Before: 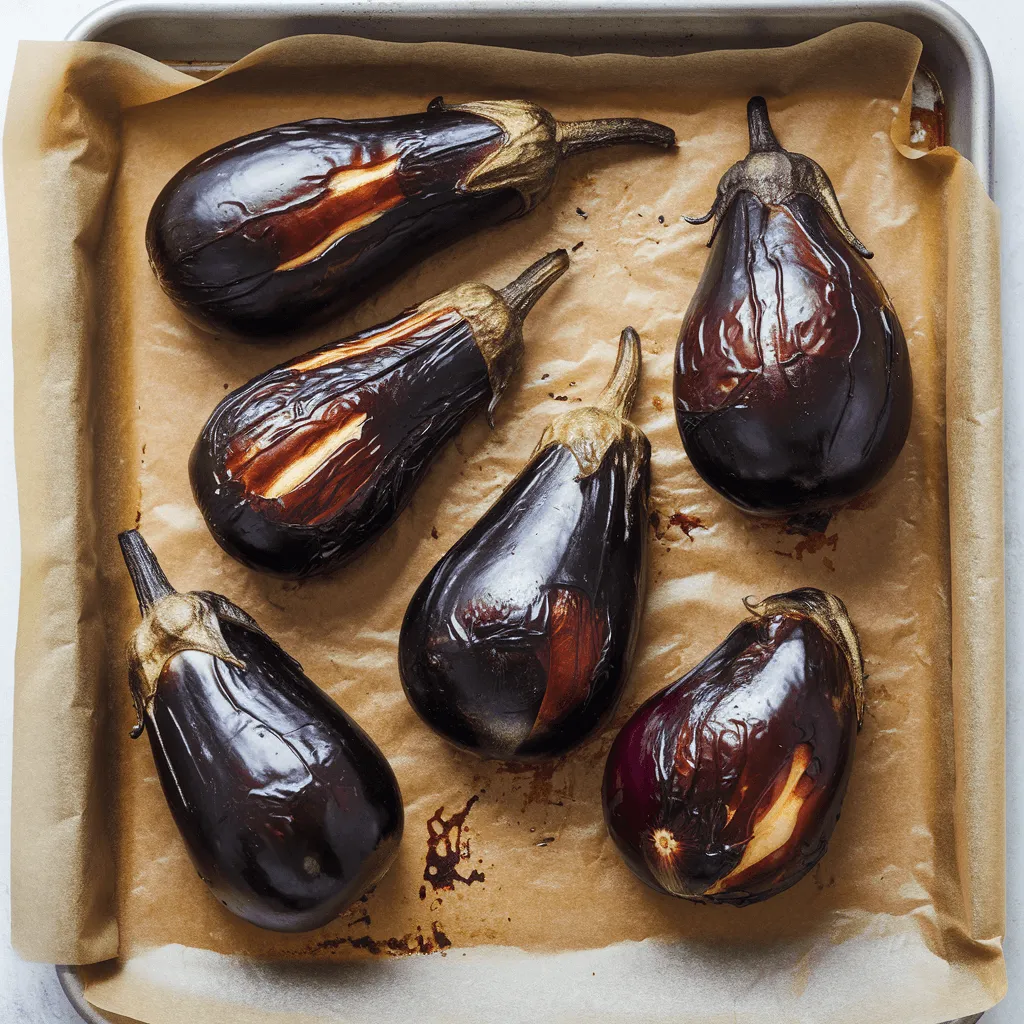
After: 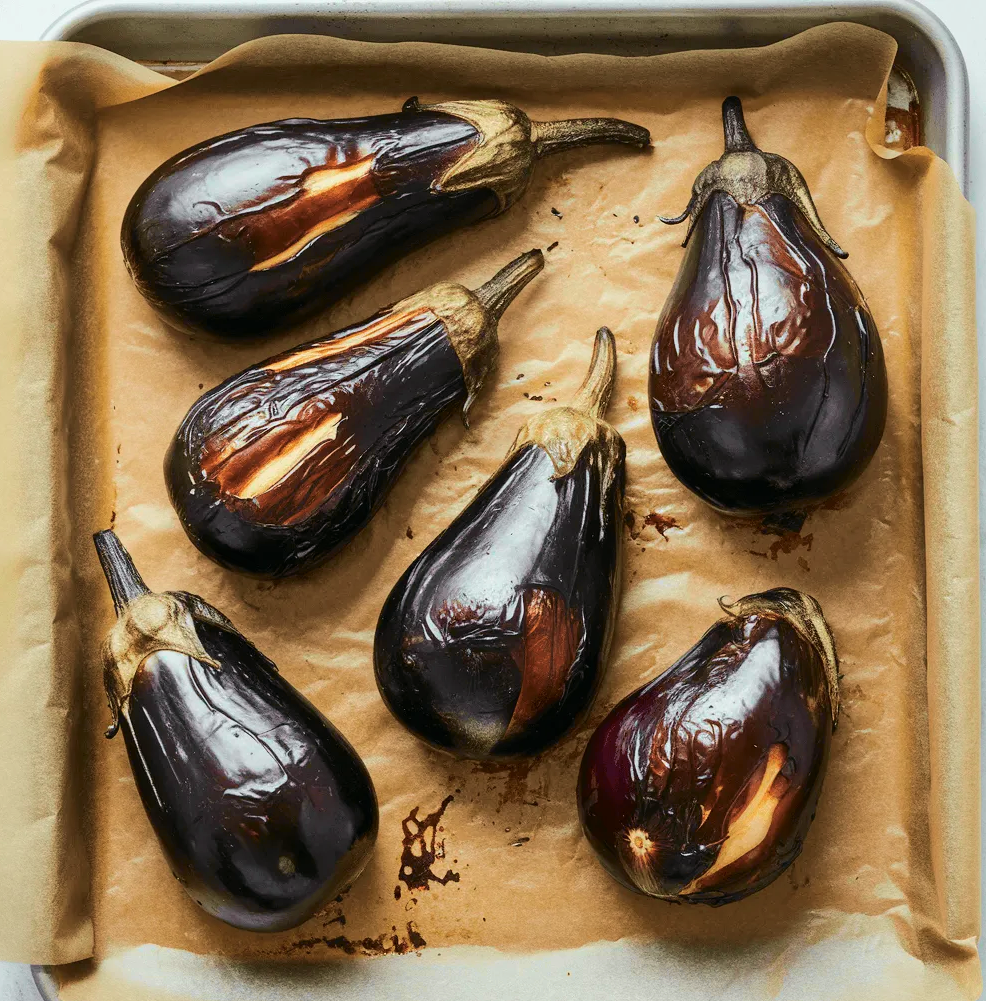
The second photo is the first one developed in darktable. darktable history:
crop and rotate: left 2.536%, right 1.107%, bottom 2.246%
tone curve: curves: ch0 [(0, 0) (0.402, 0.473) (0.673, 0.68) (0.899, 0.832) (0.999, 0.903)]; ch1 [(0, 0) (0.379, 0.262) (0.464, 0.425) (0.498, 0.49) (0.507, 0.5) (0.53, 0.532) (0.582, 0.583) (0.68, 0.672) (0.791, 0.748) (1, 0.896)]; ch2 [(0, 0) (0.199, 0.414) (0.438, 0.49) (0.496, 0.501) (0.515, 0.546) (0.577, 0.605) (0.632, 0.649) (0.717, 0.727) (0.845, 0.855) (0.998, 0.977)], color space Lab, independent channels, preserve colors none
tone equalizer: -8 EV -0.417 EV, -7 EV -0.389 EV, -6 EV -0.333 EV, -5 EV -0.222 EV, -3 EV 0.222 EV, -2 EV 0.333 EV, -1 EV 0.389 EV, +0 EV 0.417 EV, edges refinement/feathering 500, mask exposure compensation -1.57 EV, preserve details no
